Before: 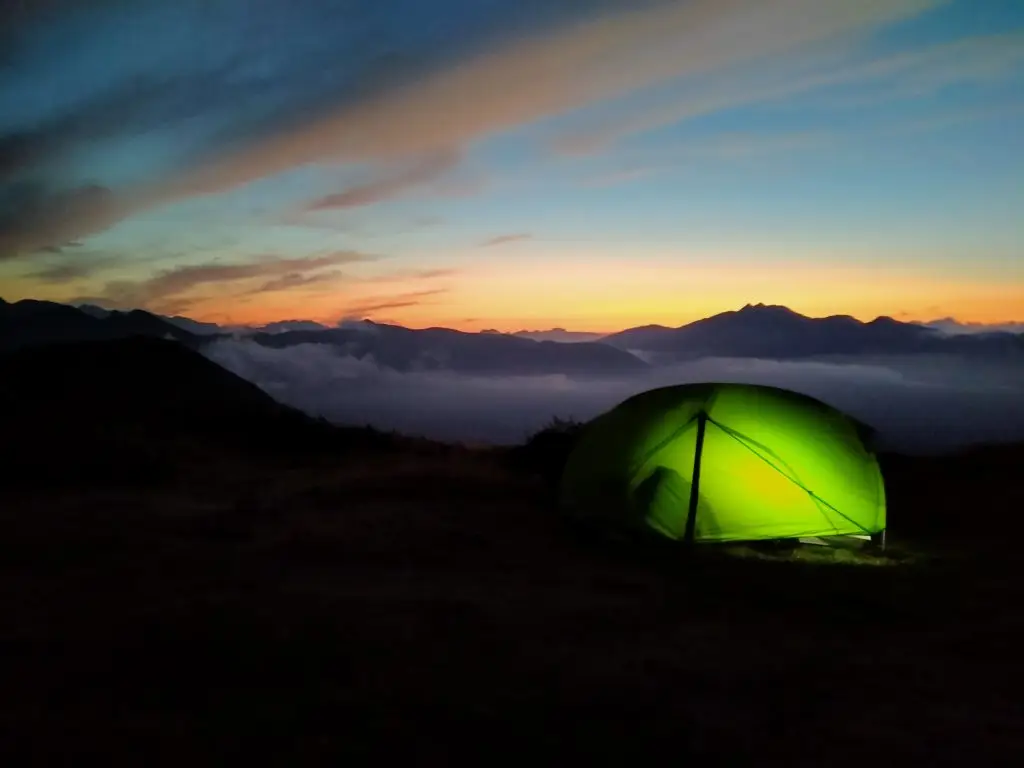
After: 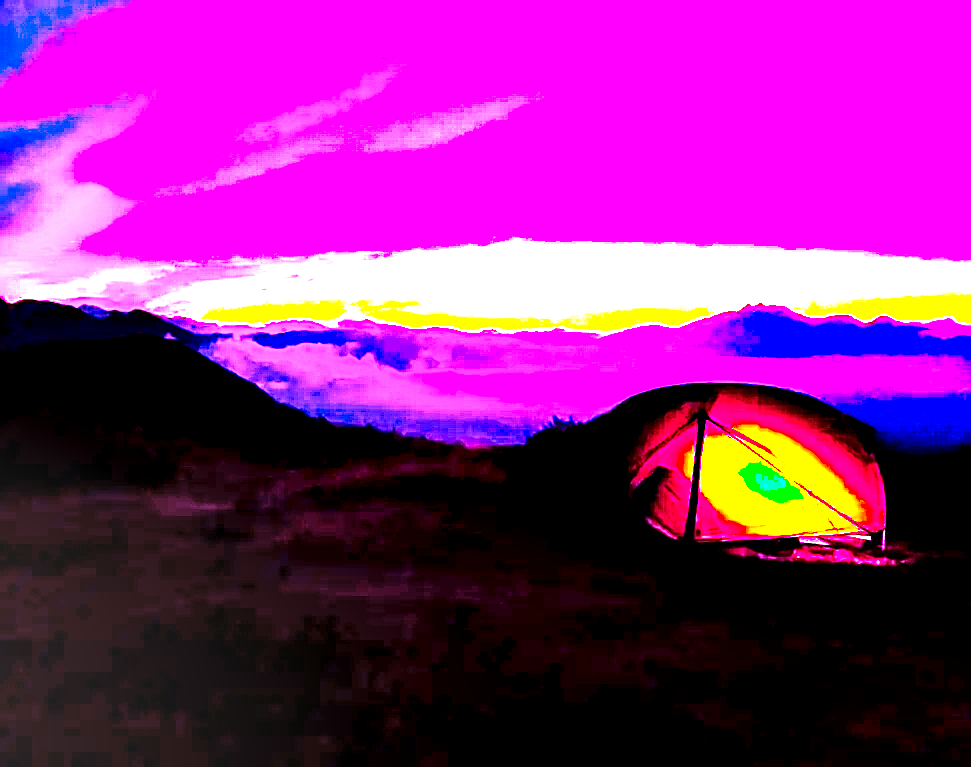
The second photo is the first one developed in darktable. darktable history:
white balance: red 8, blue 8
contrast brightness saturation: contrast 0.05
local contrast: shadows 185%, detail 225%
crop and rotate: right 5.167%
color zones: curves: ch1 [(0.263, 0.53) (0.376, 0.287) (0.487, 0.512) (0.748, 0.547) (1, 0.513)]; ch2 [(0.262, 0.45) (0.751, 0.477)], mix 31.98%
exposure: black level correction -0.041, exposure 0.064 EV, compensate highlight preservation false
sharpen: on, module defaults
